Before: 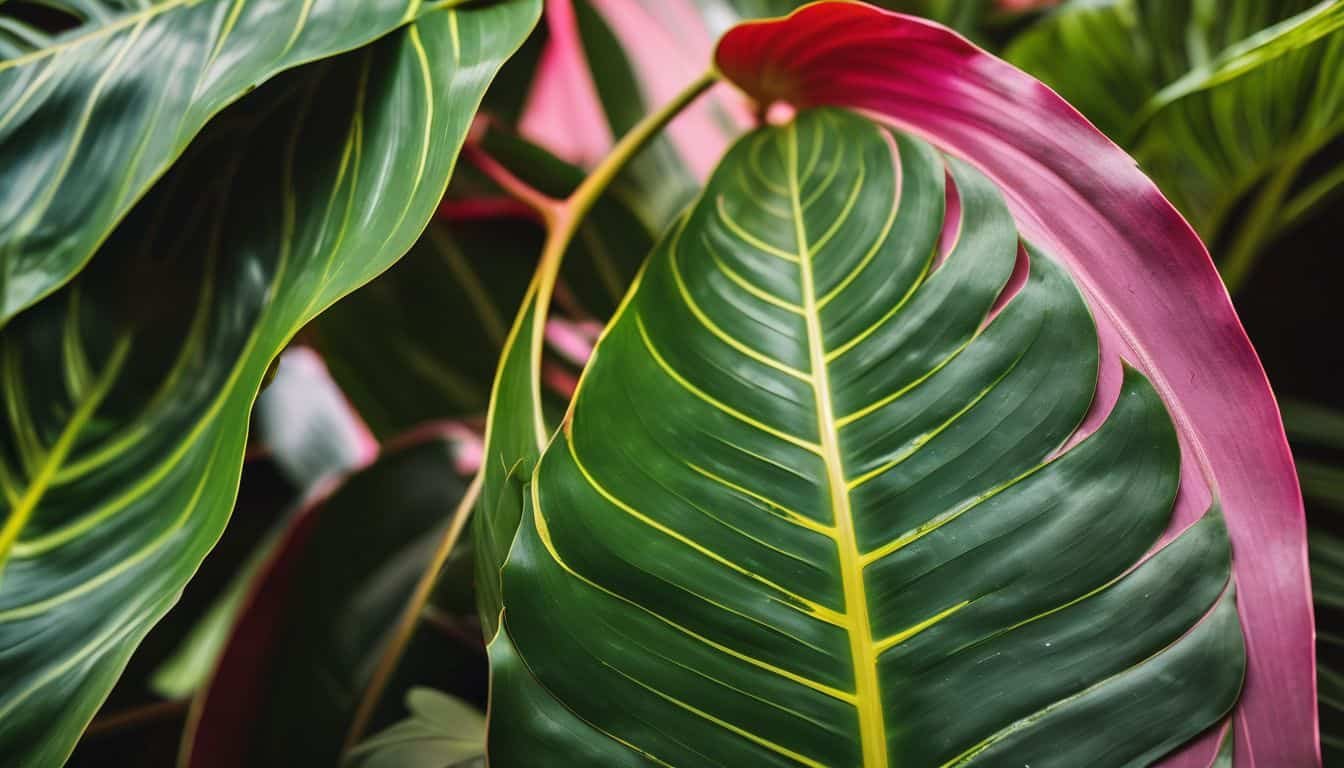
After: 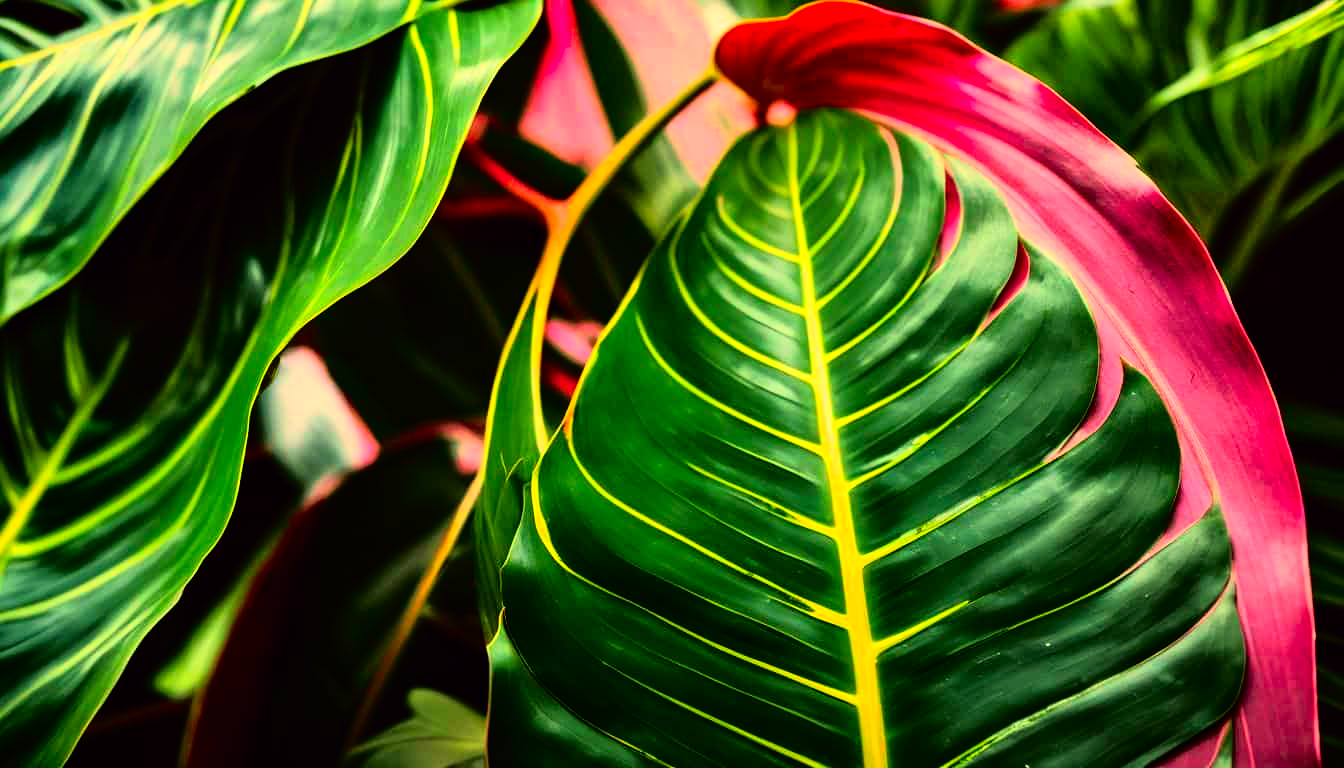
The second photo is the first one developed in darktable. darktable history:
tone curve: curves: ch0 [(0, 0) (0.126, 0.061) (0.362, 0.382) (0.498, 0.498) (0.706, 0.712) (1, 1)]; ch1 [(0, 0) (0.5, 0.505) (0.55, 0.578) (1, 1)]; ch2 [(0, 0) (0.44, 0.424) (0.489, 0.483) (0.537, 0.538) (1, 1)], color space Lab, independent channels, preserve colors none
color balance: mode lift, gamma, gain (sRGB), lift [1.014, 0.966, 0.918, 0.87], gamma [0.86, 0.734, 0.918, 0.976], gain [1.063, 1.13, 1.063, 0.86]
contrast brightness saturation: contrast 0.24, brightness 0.26, saturation 0.39
